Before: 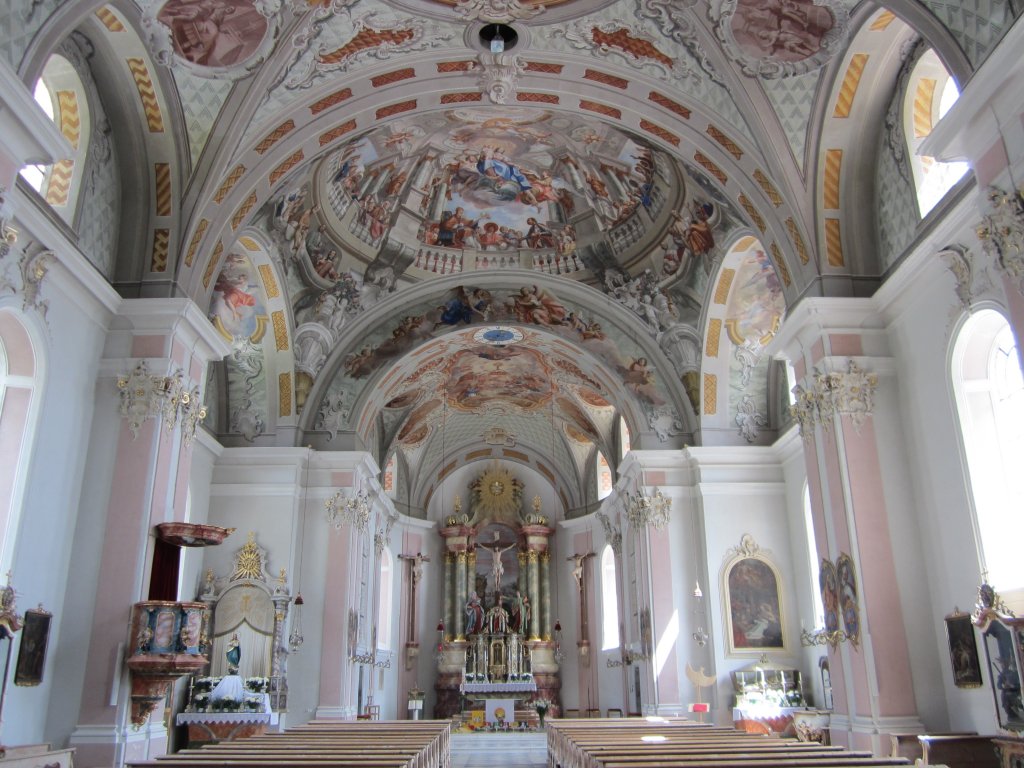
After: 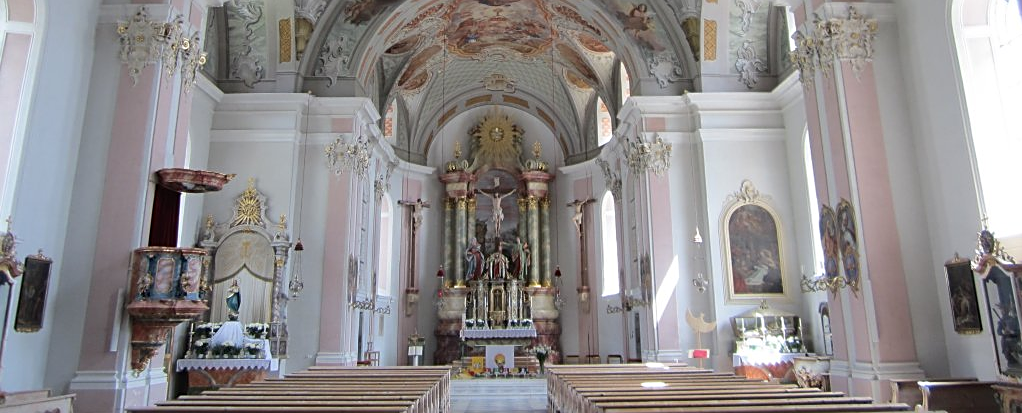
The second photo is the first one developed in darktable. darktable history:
crop and rotate: top 46.15%, right 0.098%
sharpen: on, module defaults
